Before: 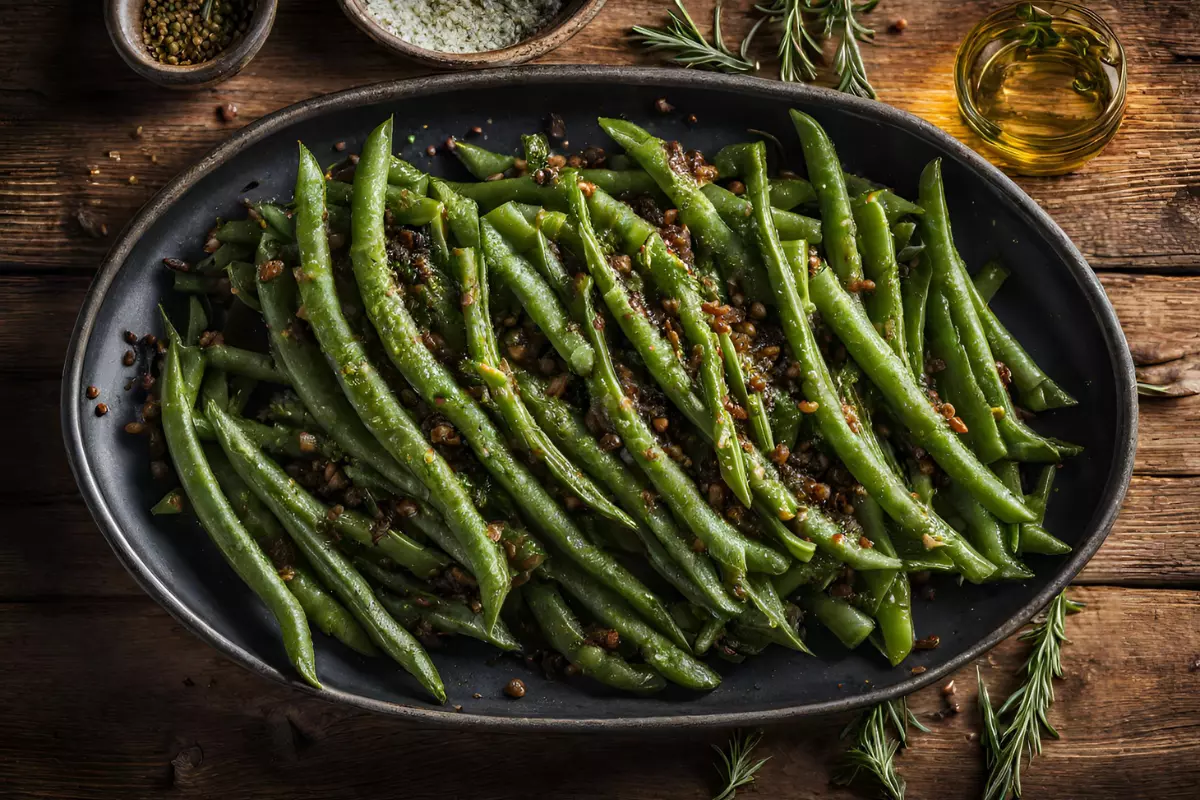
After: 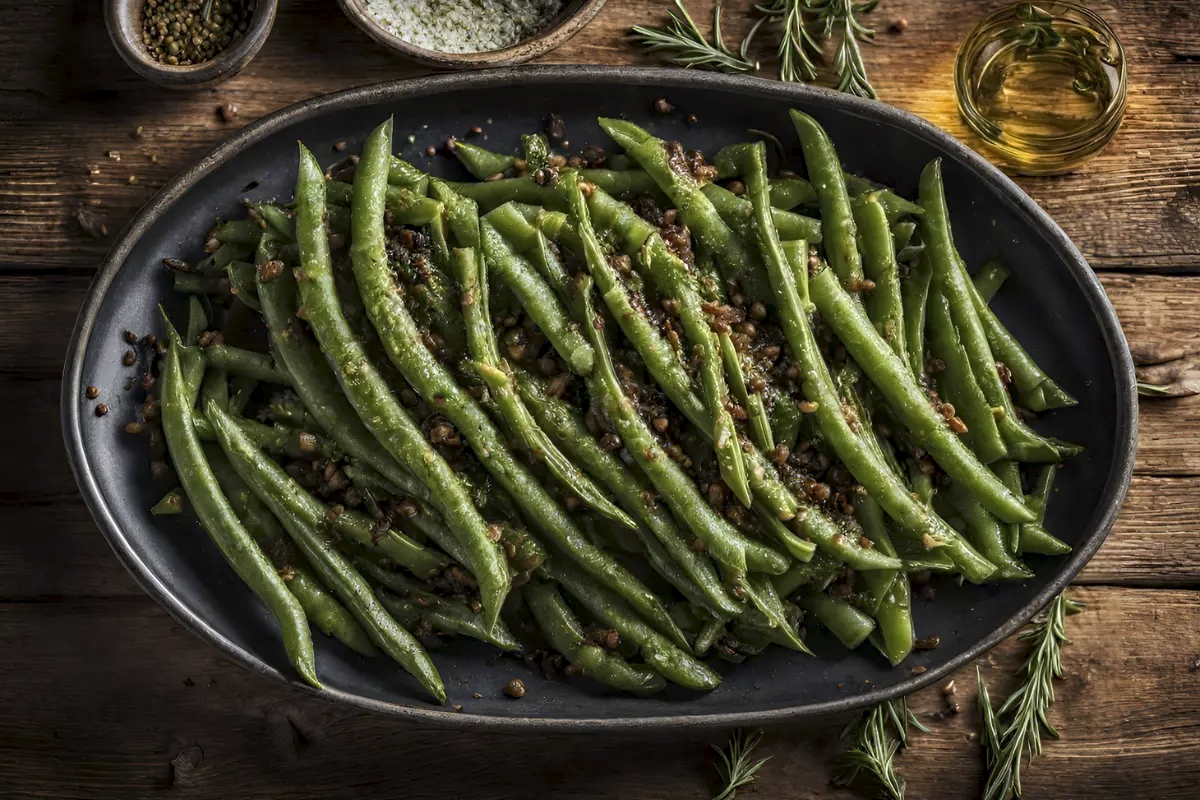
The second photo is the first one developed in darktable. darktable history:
highlight reconstruction: method reconstruct in LCh, clipping threshold 0
raw chromatic aberrations: iterations once
base curve: exposure shift 0
defringe: on, module defaults
local contrast: highlights 100%, shadows 100%, detail 120%, midtone range 0.2
